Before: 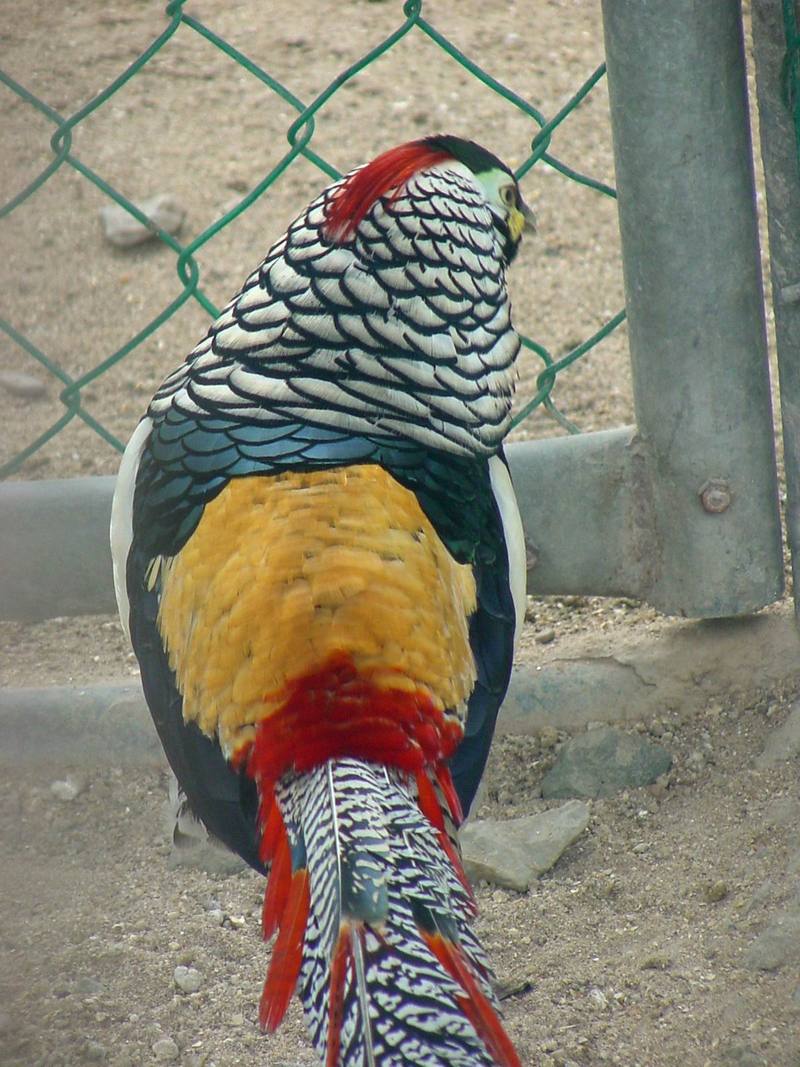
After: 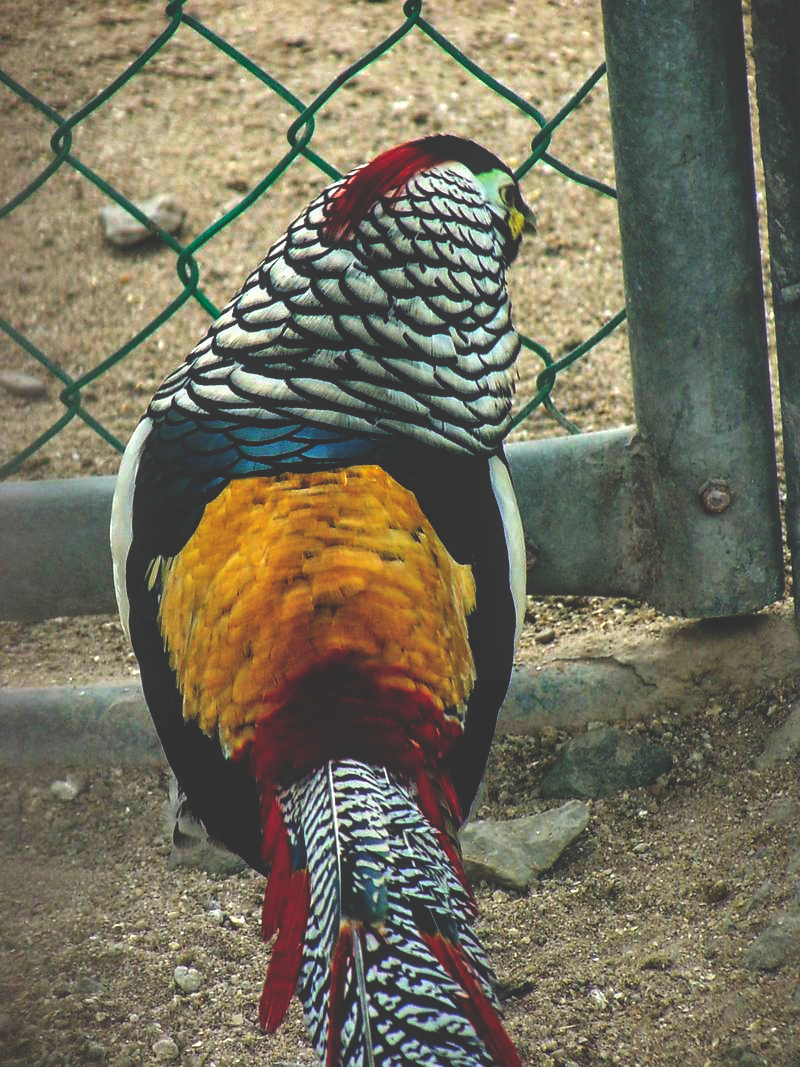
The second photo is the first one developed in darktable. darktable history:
base curve: curves: ch0 [(0, 0.036) (0.083, 0.04) (0.804, 1)], preserve colors none
local contrast: on, module defaults
